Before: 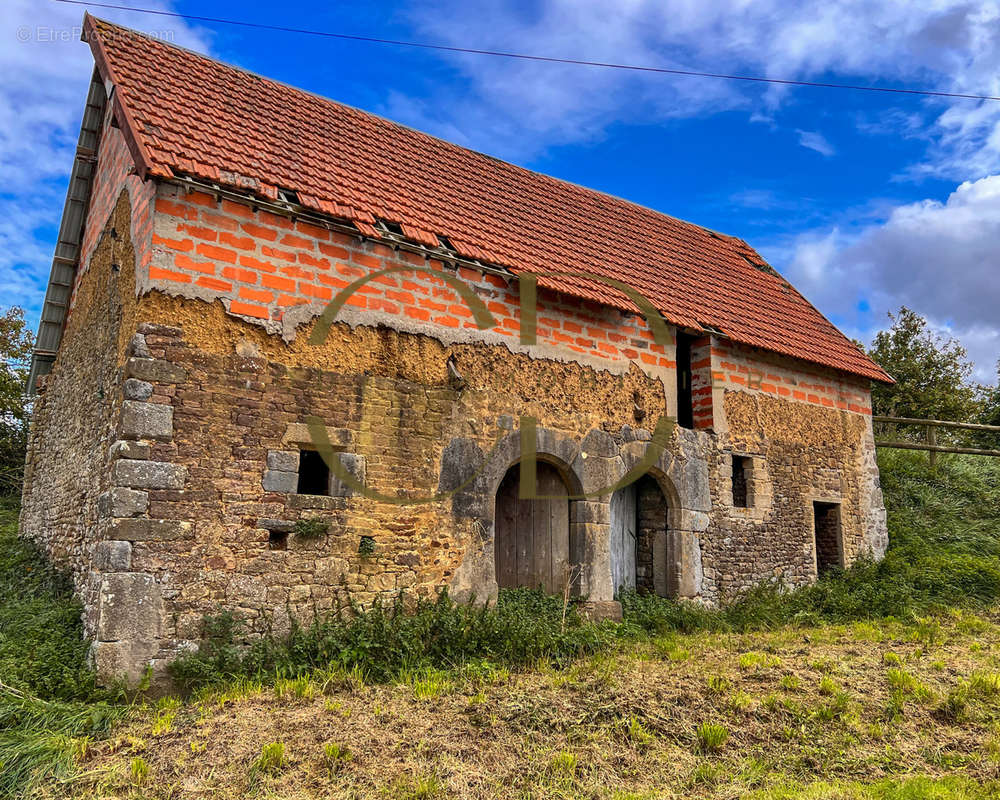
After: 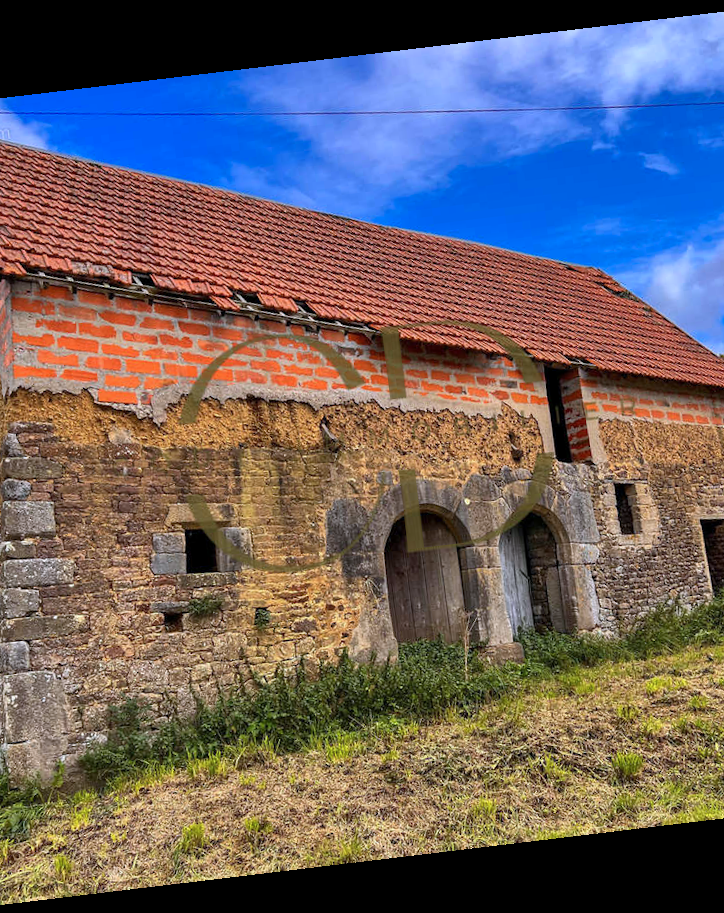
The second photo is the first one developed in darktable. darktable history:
rotate and perspective: rotation -6.83°, automatic cropping off
color calibration: illuminant as shot in camera, x 0.358, y 0.373, temperature 4628.91 K
crop: left 15.419%, right 17.914%
